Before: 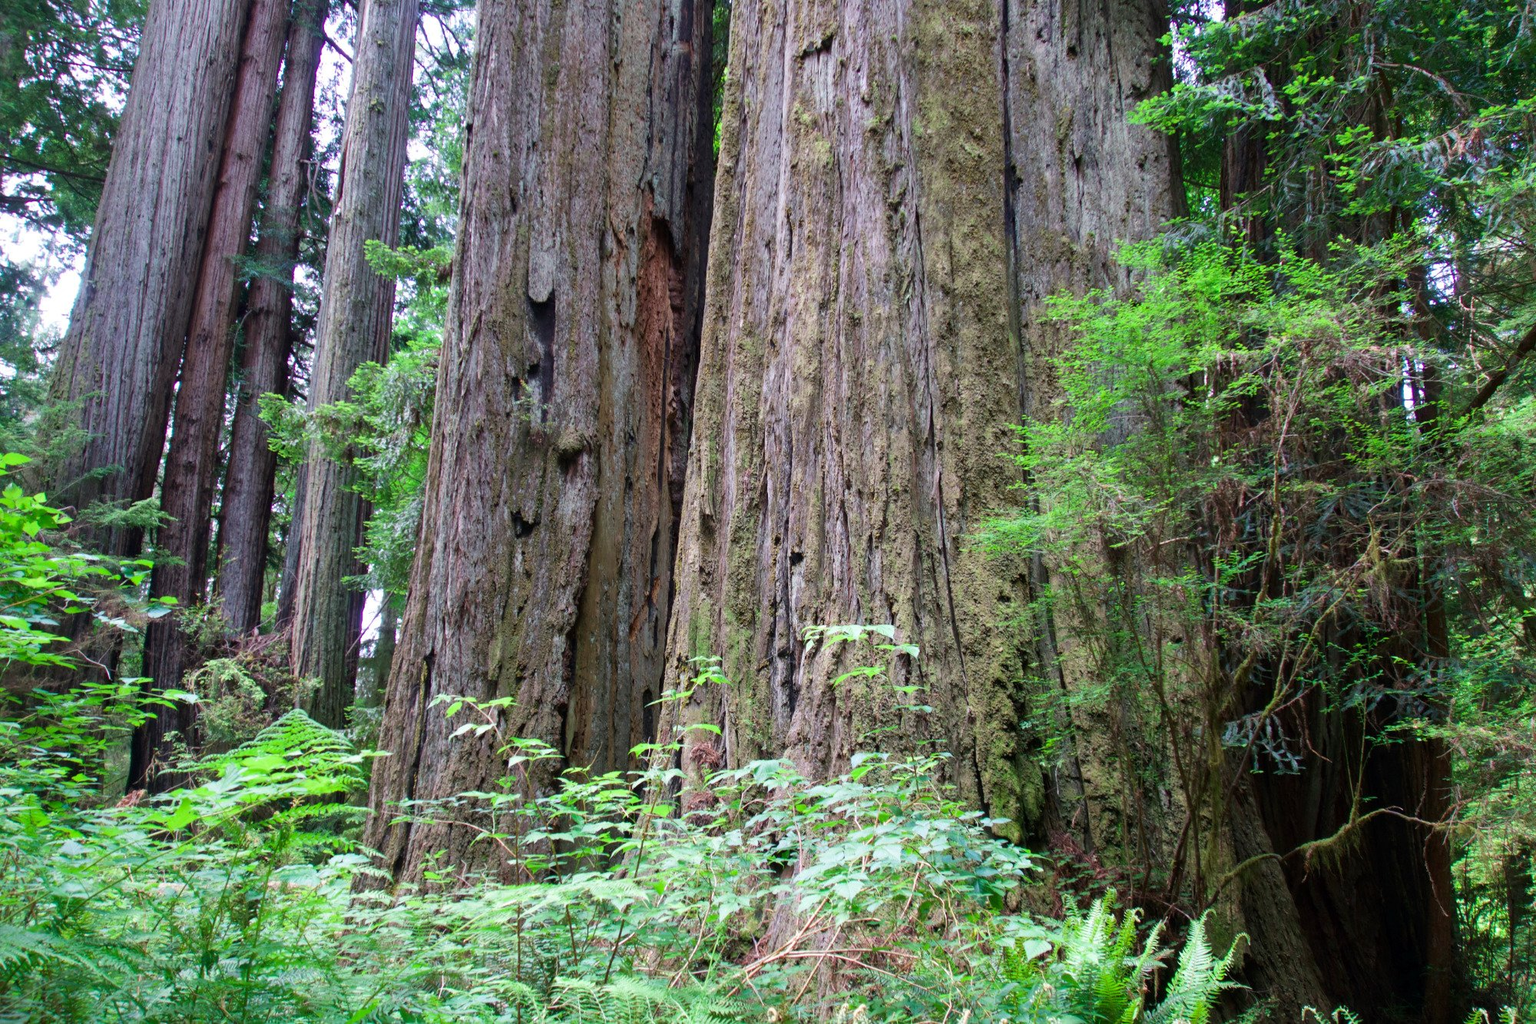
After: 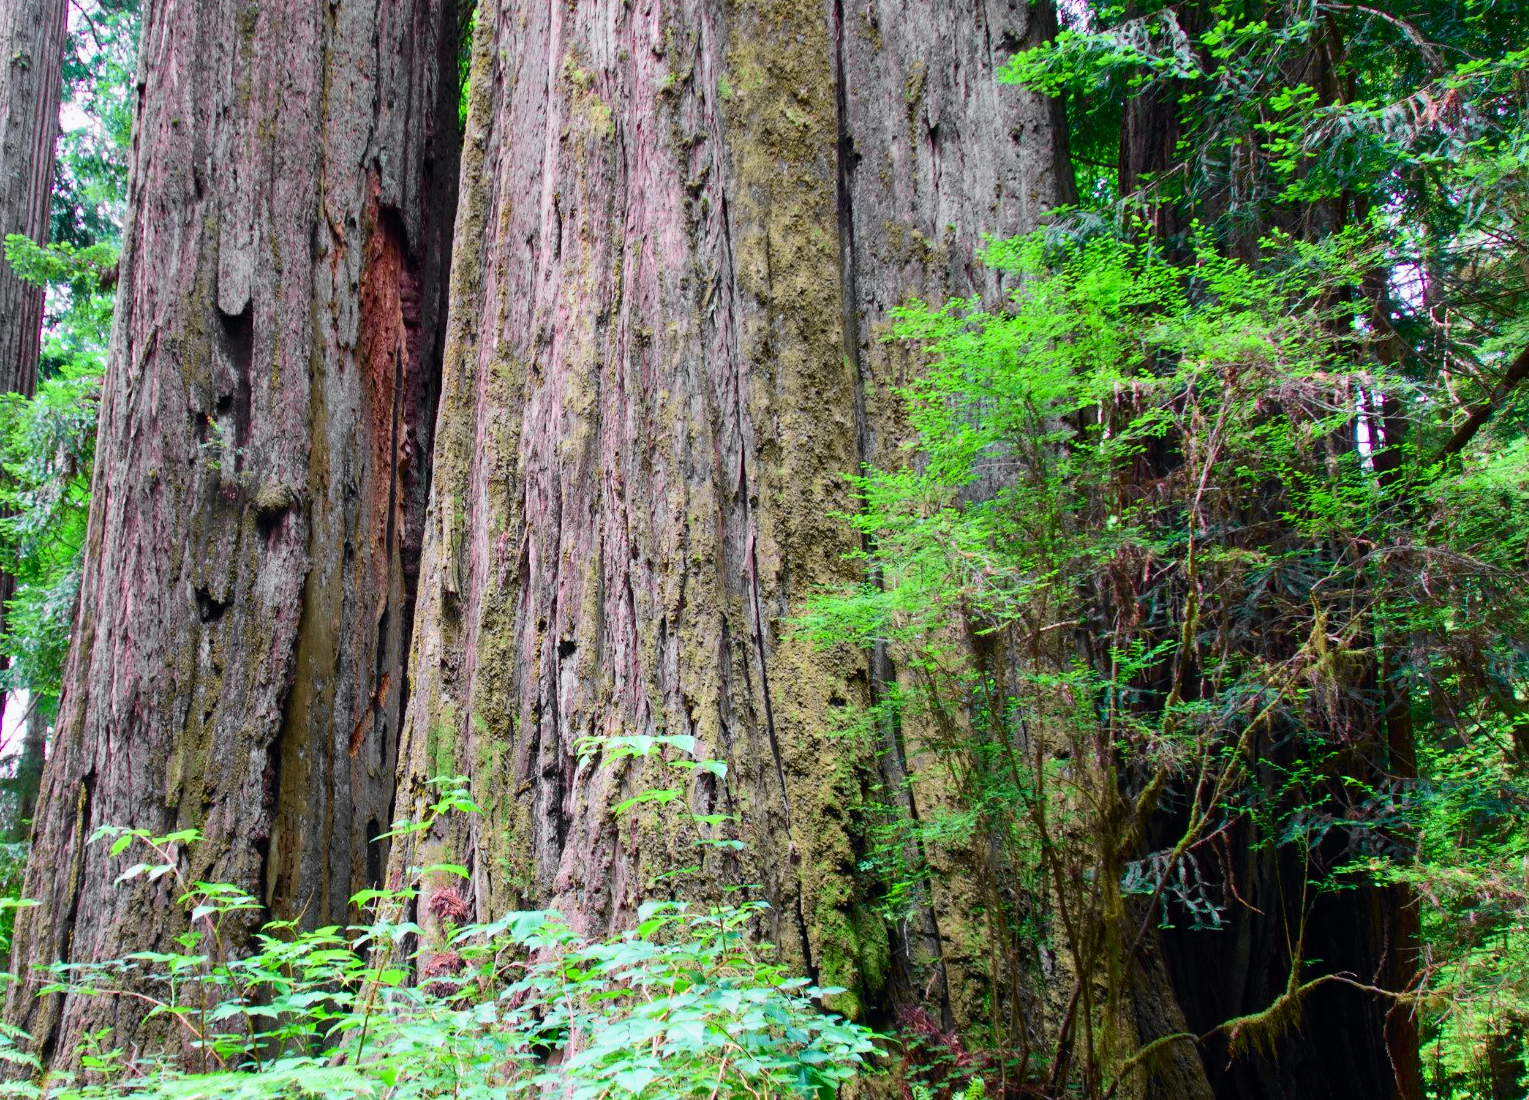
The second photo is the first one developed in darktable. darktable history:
crop: left 23.549%, top 5.882%, bottom 11.585%
tone curve: curves: ch0 [(0, 0) (0.071, 0.047) (0.266, 0.26) (0.491, 0.552) (0.753, 0.818) (1, 0.983)]; ch1 [(0, 0) (0.346, 0.307) (0.408, 0.369) (0.463, 0.443) (0.482, 0.493) (0.502, 0.5) (0.517, 0.518) (0.546, 0.576) (0.588, 0.643) (0.651, 0.709) (1, 1)]; ch2 [(0, 0) (0.346, 0.34) (0.434, 0.46) (0.485, 0.494) (0.5, 0.494) (0.517, 0.503) (0.535, 0.545) (0.583, 0.624) (0.625, 0.678) (1, 1)], color space Lab, independent channels, preserve colors none
